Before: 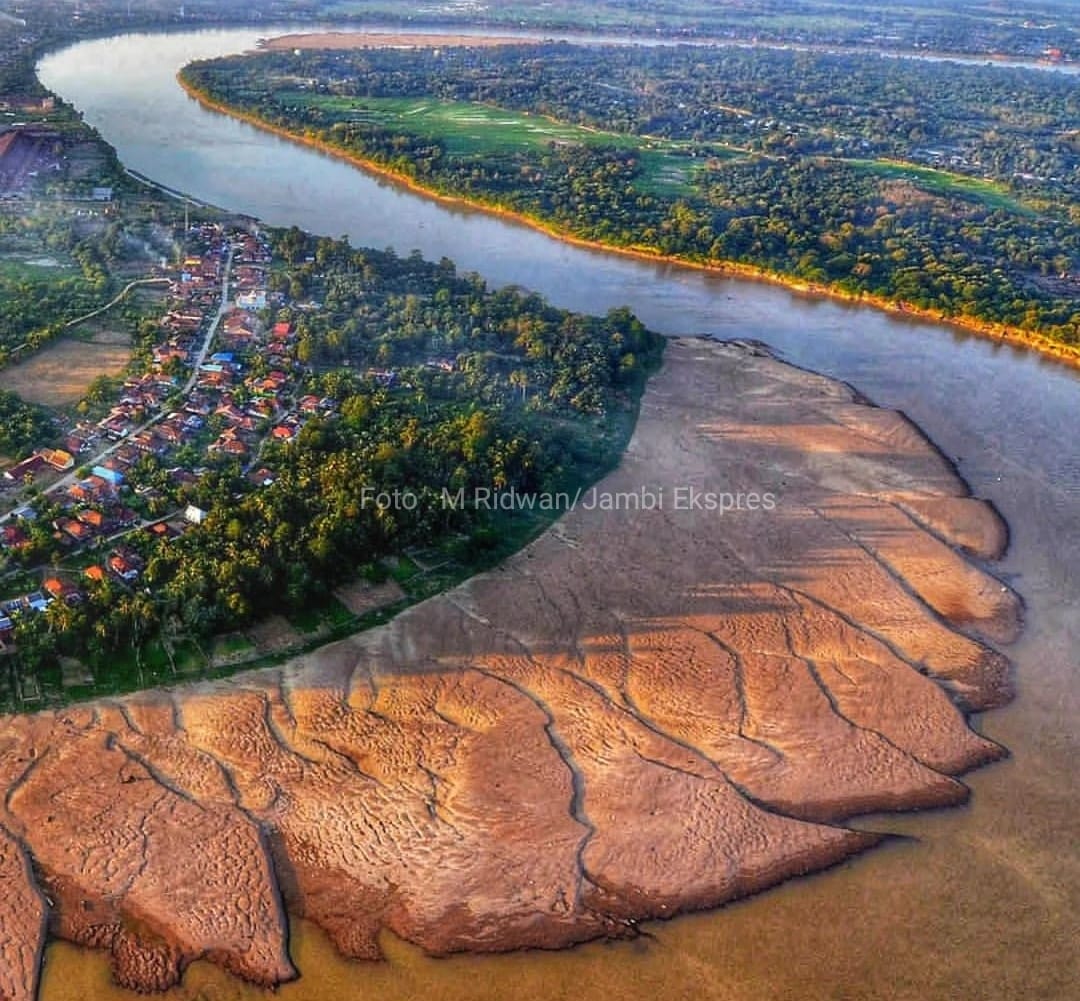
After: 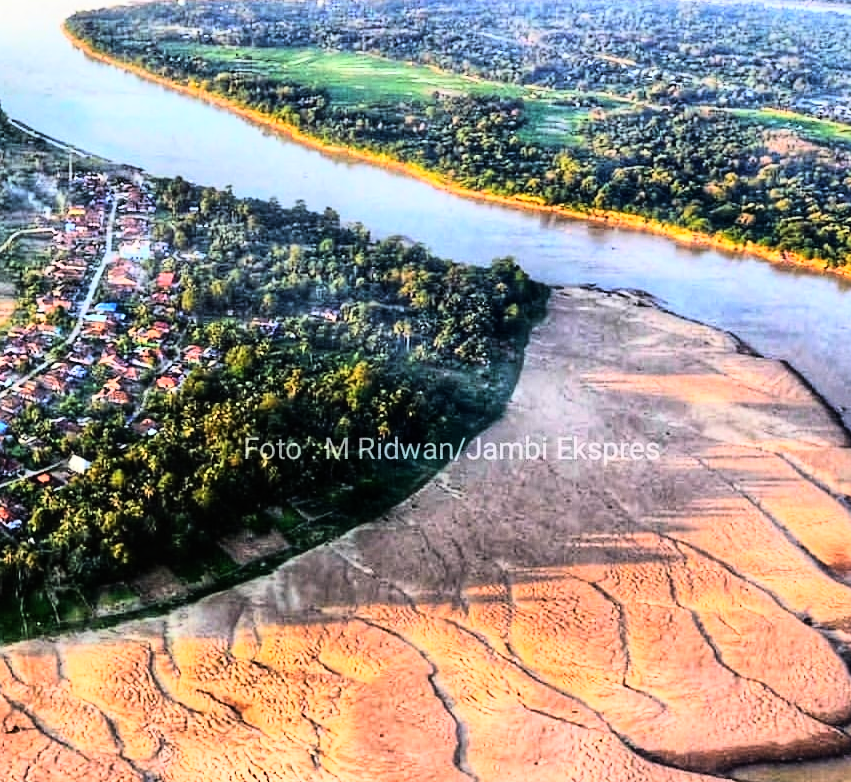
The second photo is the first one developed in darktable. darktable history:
rgb curve: curves: ch0 [(0, 0) (0.21, 0.15) (0.24, 0.21) (0.5, 0.75) (0.75, 0.96) (0.89, 0.99) (1, 1)]; ch1 [(0, 0.02) (0.21, 0.13) (0.25, 0.2) (0.5, 0.67) (0.75, 0.9) (0.89, 0.97) (1, 1)]; ch2 [(0, 0.02) (0.21, 0.13) (0.25, 0.2) (0.5, 0.67) (0.75, 0.9) (0.89, 0.97) (1, 1)], compensate middle gray true
crop and rotate: left 10.77%, top 5.1%, right 10.41%, bottom 16.76%
